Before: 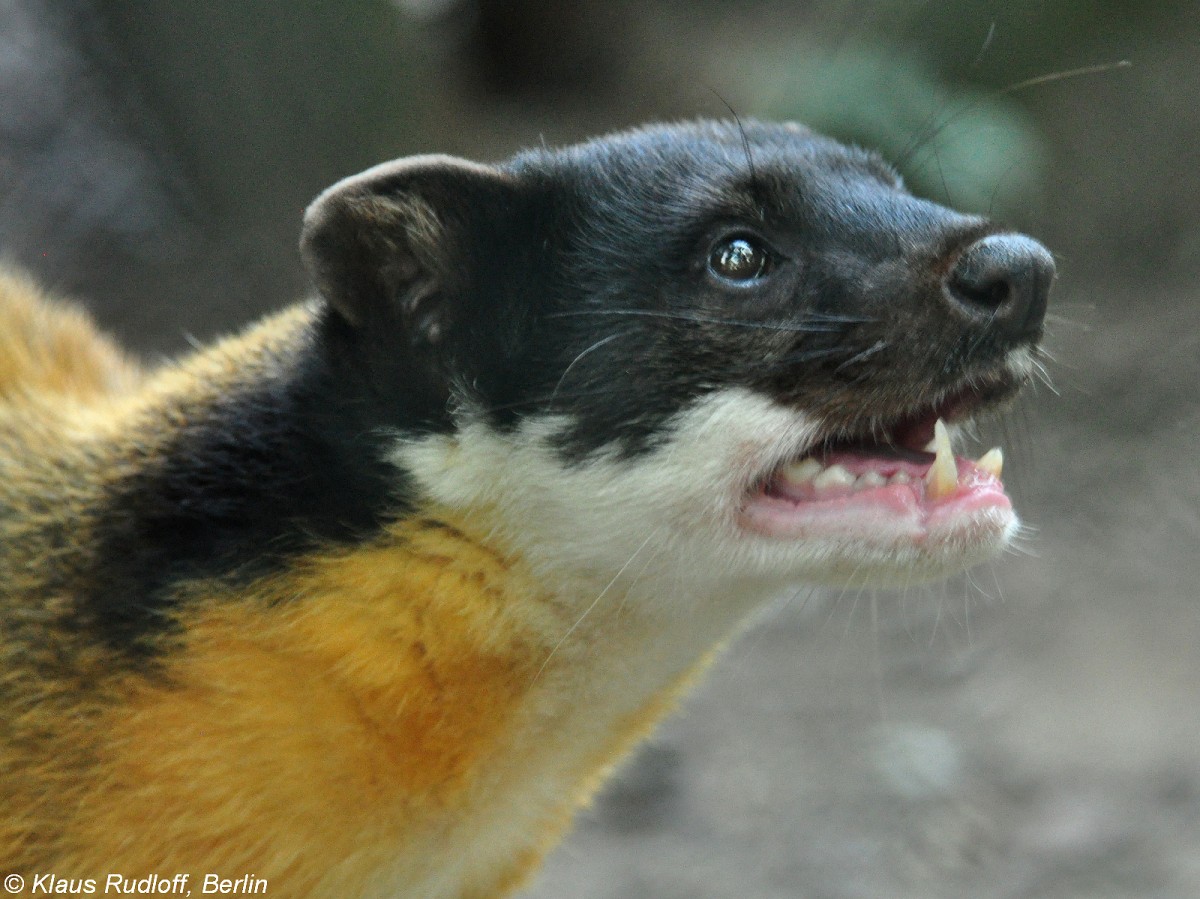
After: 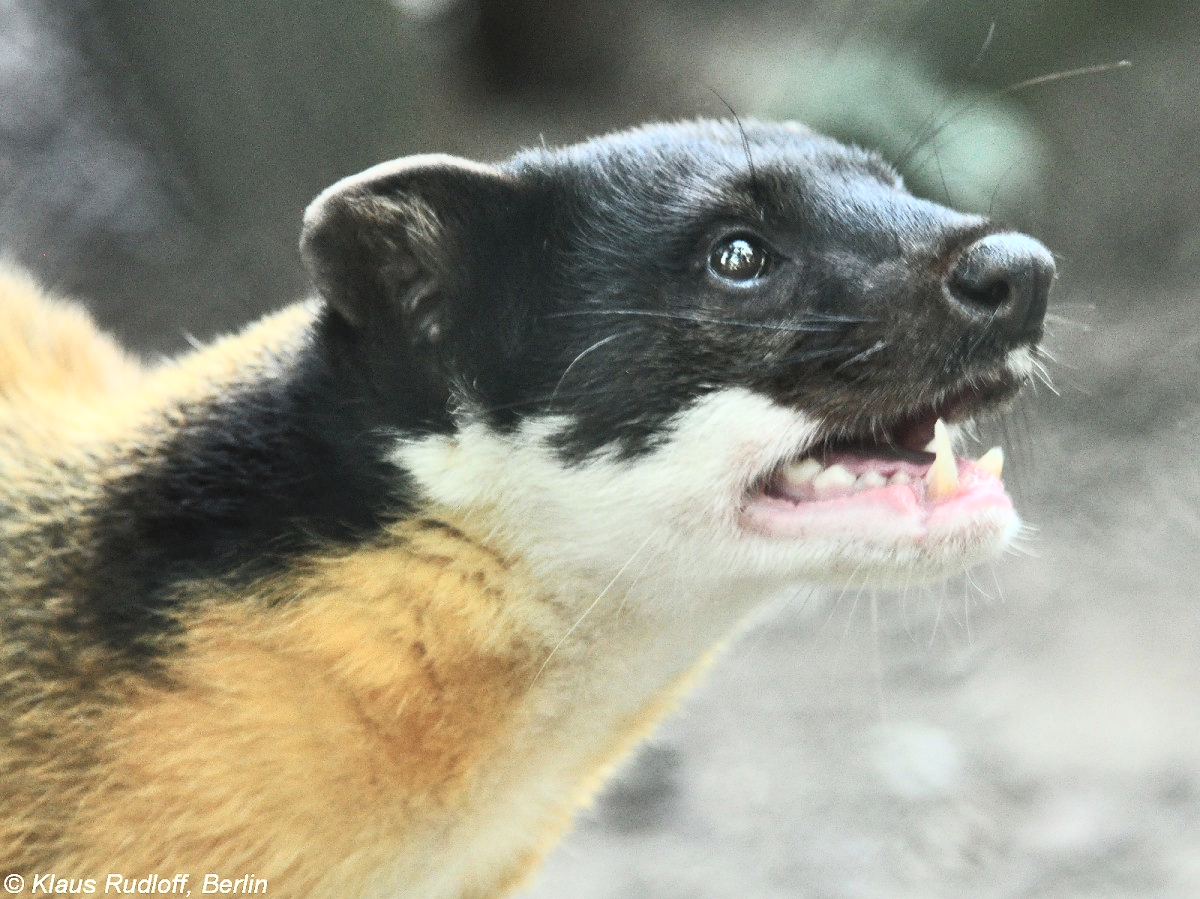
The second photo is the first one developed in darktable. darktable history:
contrast brightness saturation: contrast 0.442, brightness 0.554, saturation -0.196
